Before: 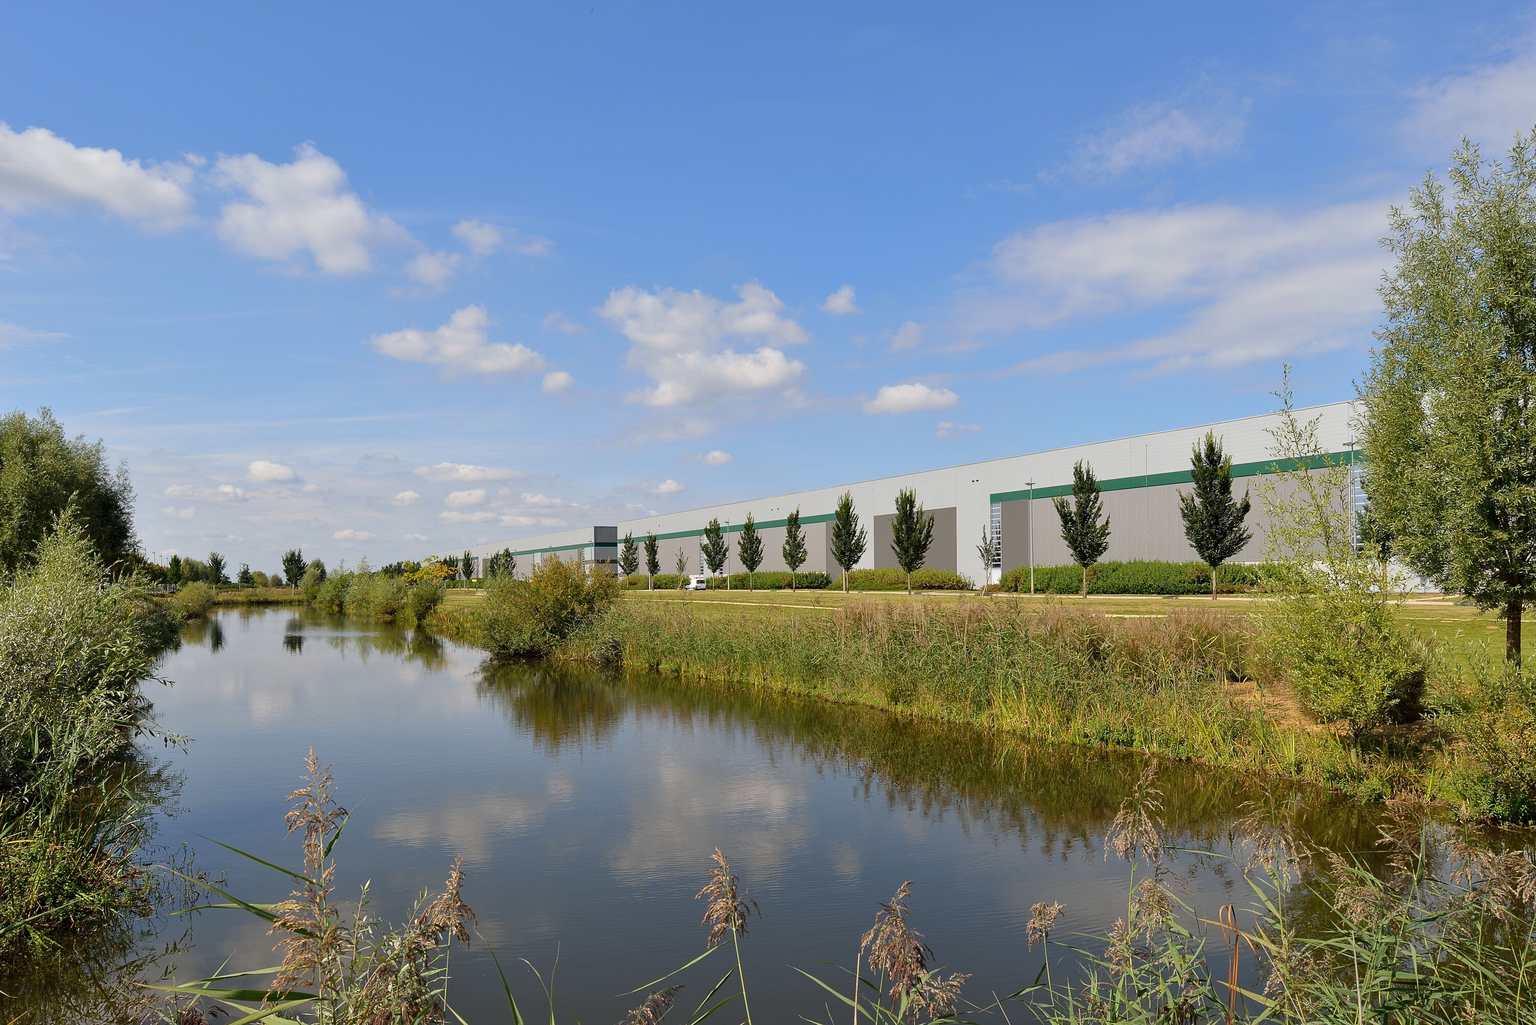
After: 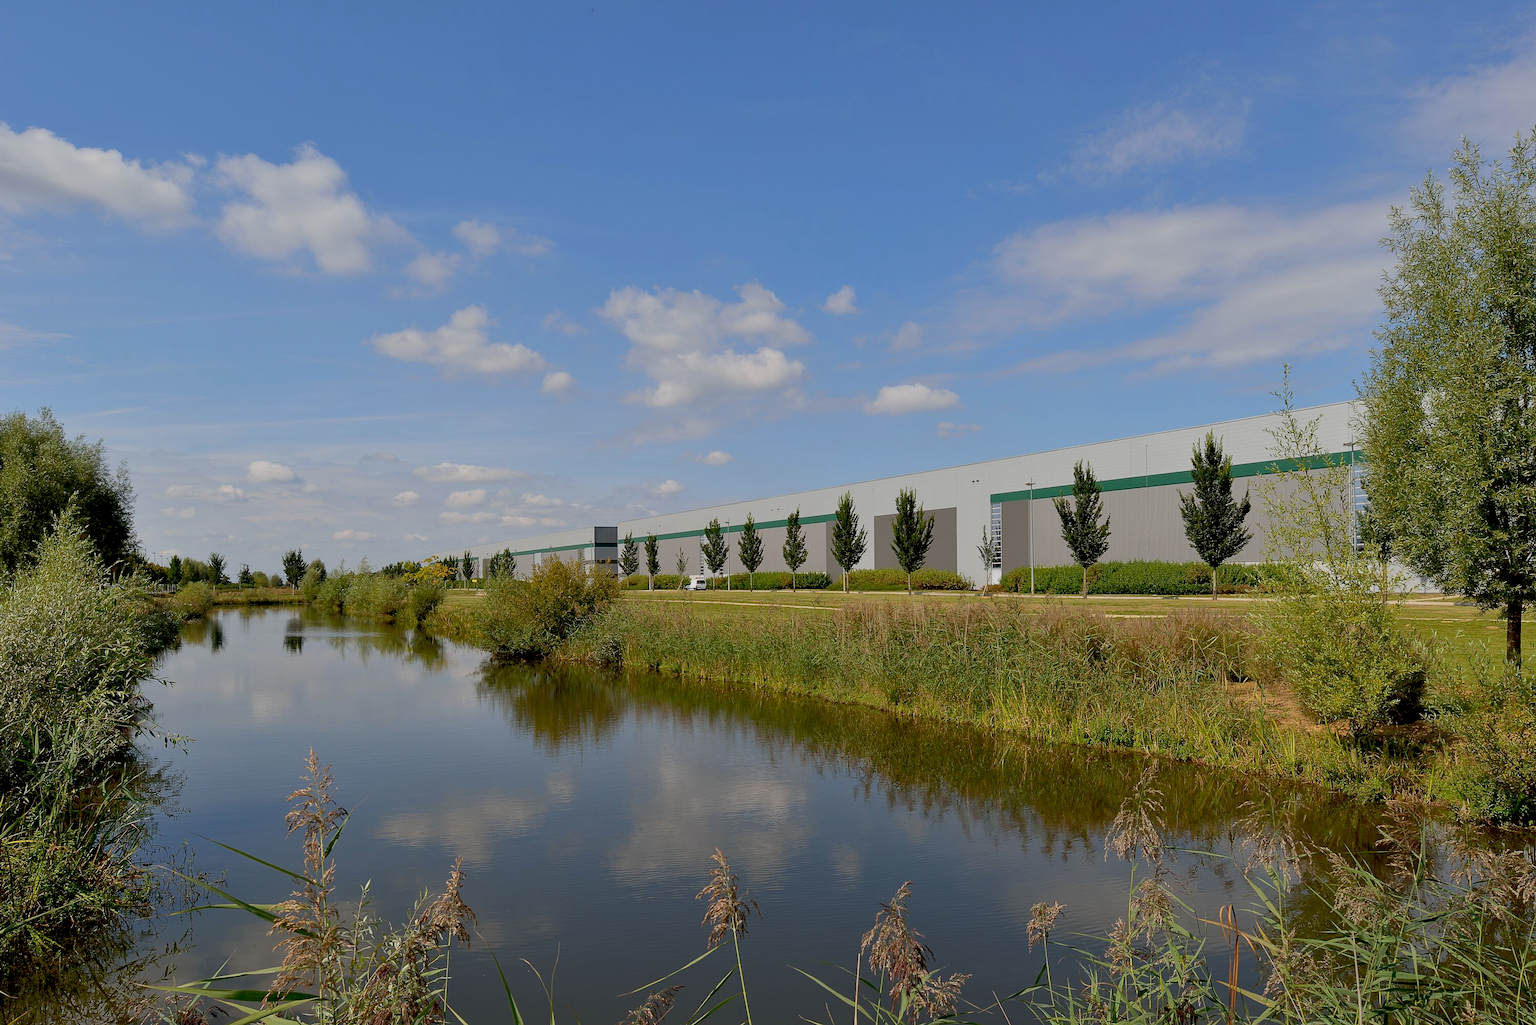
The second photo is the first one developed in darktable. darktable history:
rgb curve: curves: ch0 [(0, 0) (0.093, 0.159) (0.241, 0.265) (0.414, 0.42) (1, 1)], compensate middle gray true, preserve colors basic power
exposure: black level correction 0.011, exposure -0.478 EV, compensate highlight preservation false
